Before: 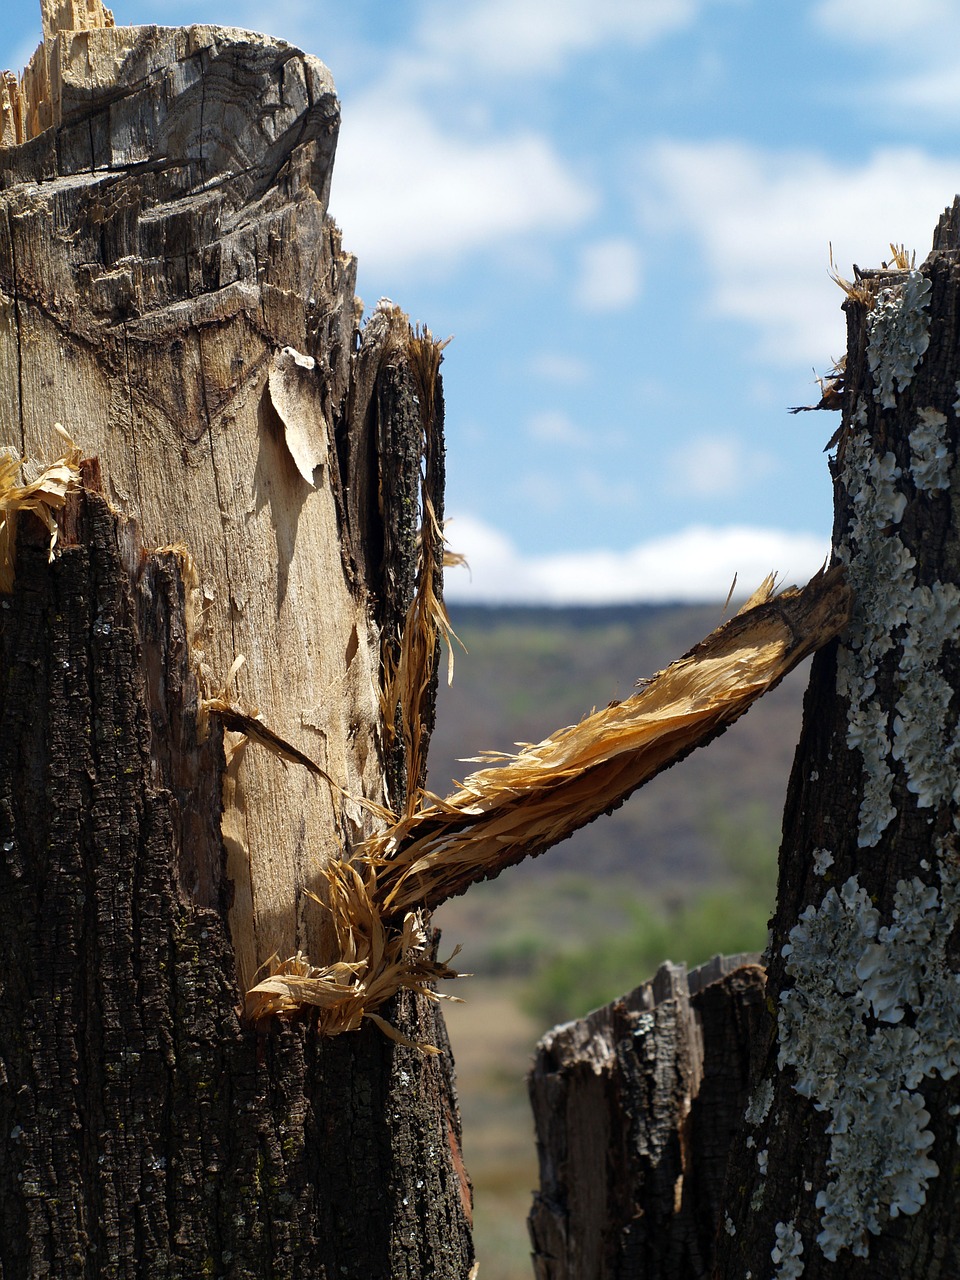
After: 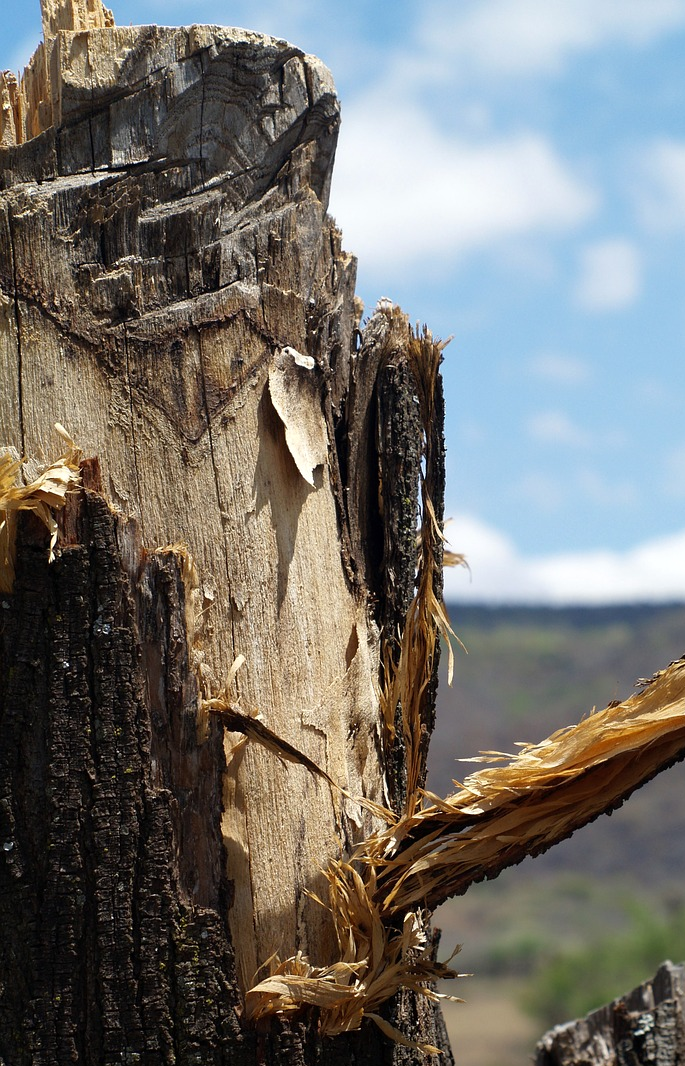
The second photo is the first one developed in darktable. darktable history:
tone equalizer: on, module defaults
crop: right 28.625%, bottom 16.65%
